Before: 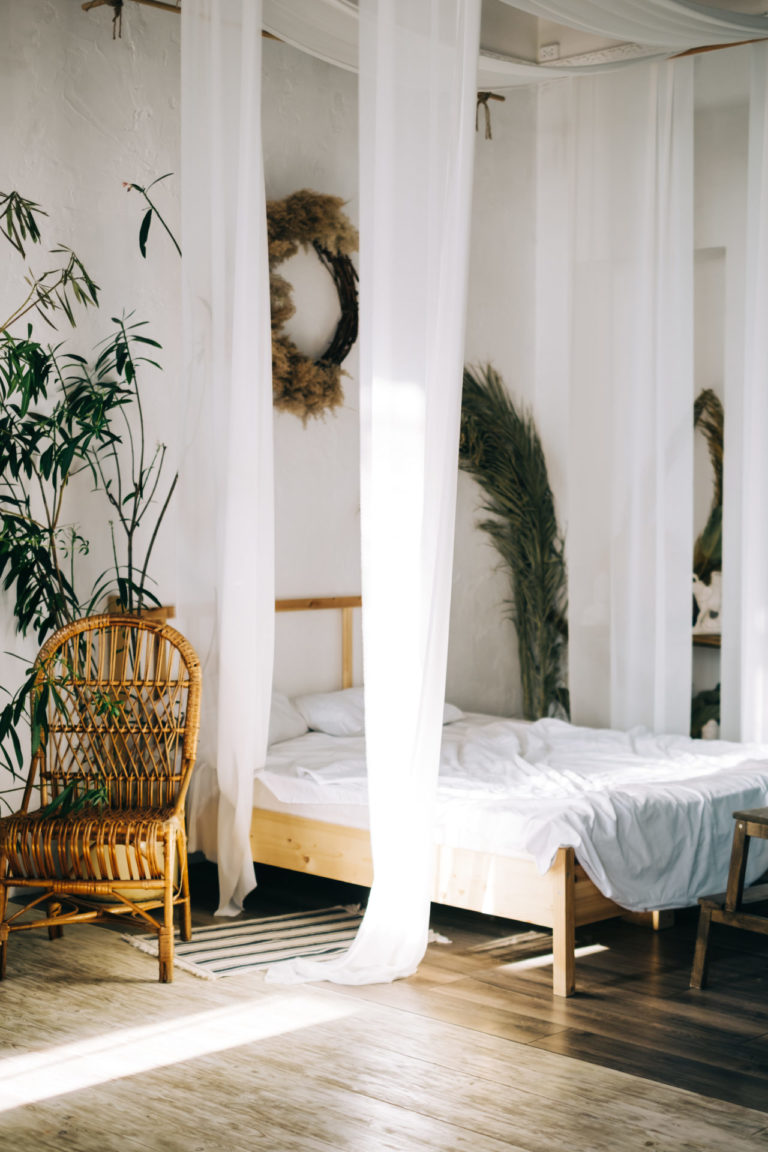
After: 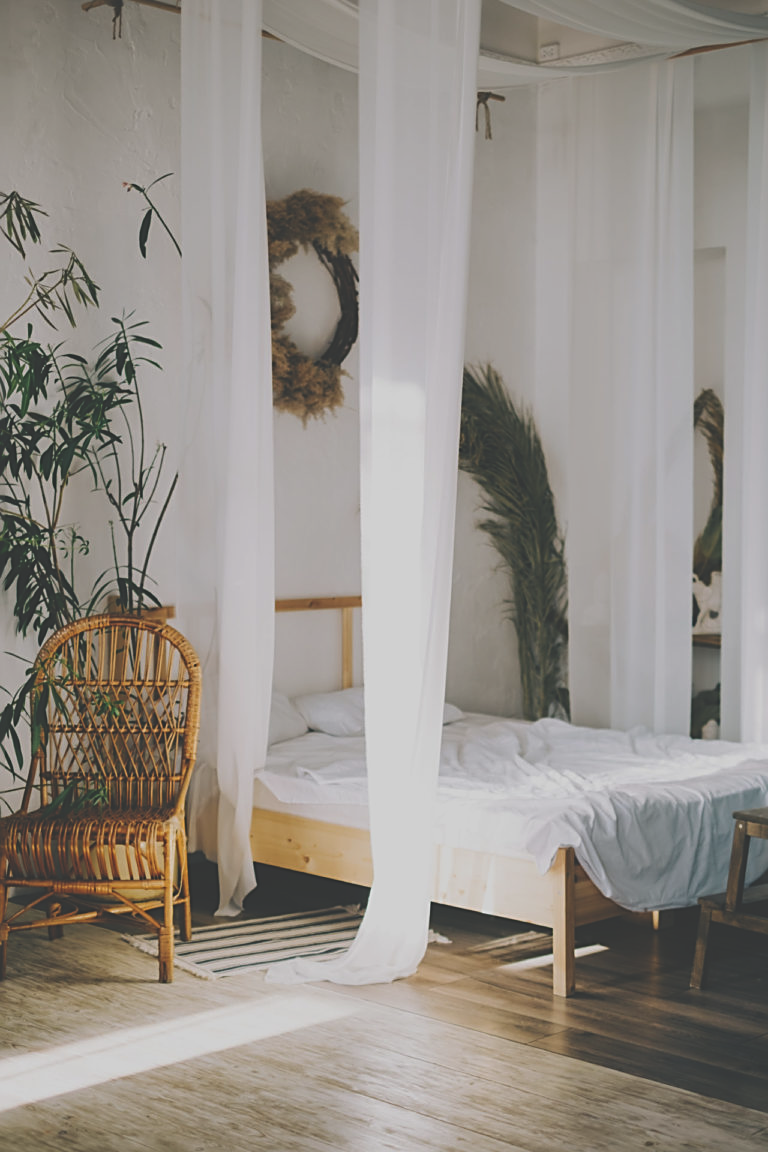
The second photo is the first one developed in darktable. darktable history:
sharpen: on, module defaults
contrast brightness saturation: contrast -0.11
exposure: black level correction -0.036, exposure -0.497 EV, compensate highlight preservation false
